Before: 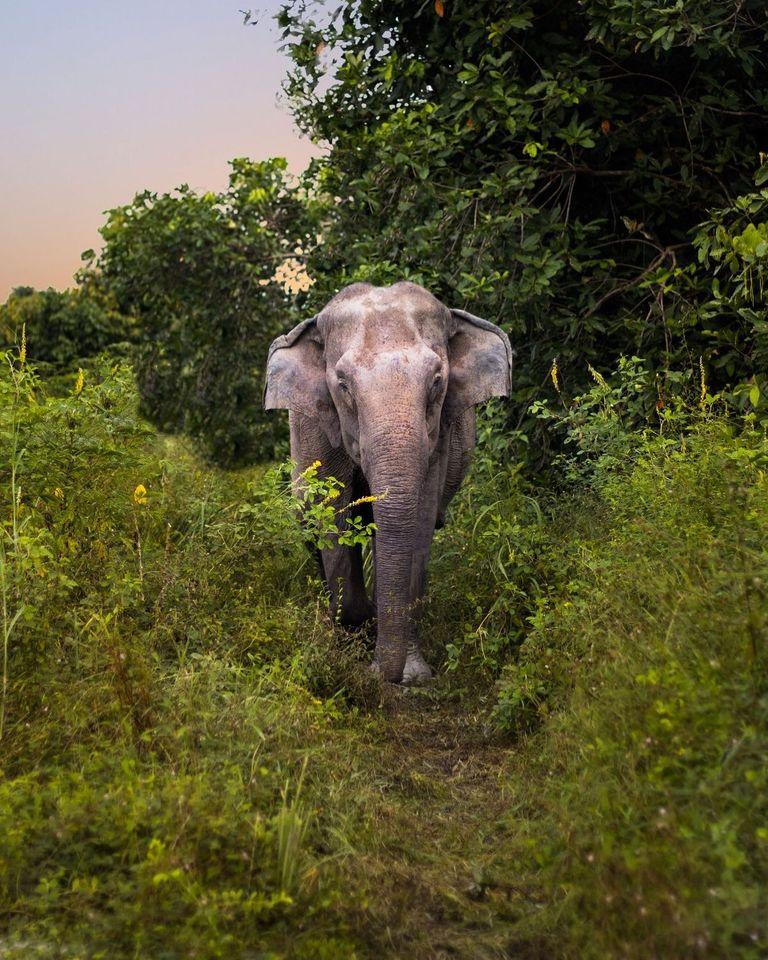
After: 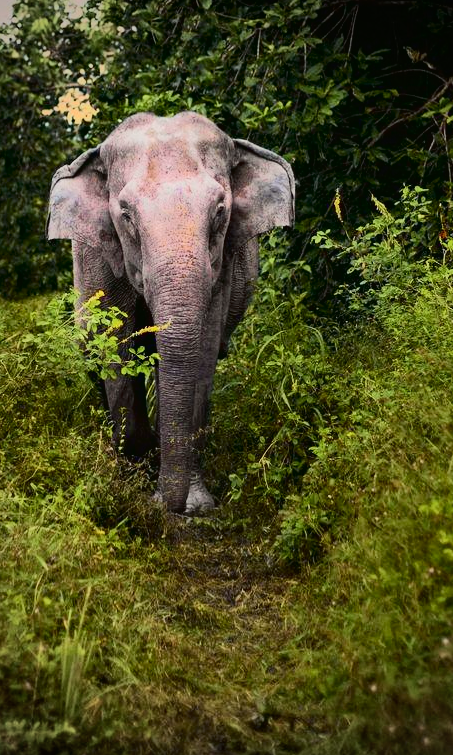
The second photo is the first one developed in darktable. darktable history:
tone equalizer: on, module defaults
tone curve: curves: ch0 [(0, 0.017) (0.091, 0.04) (0.296, 0.276) (0.439, 0.482) (0.64, 0.729) (0.785, 0.817) (0.995, 0.917)]; ch1 [(0, 0) (0.384, 0.365) (0.463, 0.447) (0.486, 0.474) (0.503, 0.497) (0.526, 0.52) (0.555, 0.564) (0.578, 0.589) (0.638, 0.66) (0.766, 0.773) (1, 1)]; ch2 [(0, 0) (0.374, 0.344) (0.446, 0.443) (0.501, 0.509) (0.528, 0.522) (0.569, 0.593) (0.61, 0.646) (0.666, 0.688) (1, 1)], color space Lab, independent channels, preserve colors none
crop and rotate: left 28.256%, top 17.734%, right 12.656%, bottom 3.573%
vignetting: unbound false
